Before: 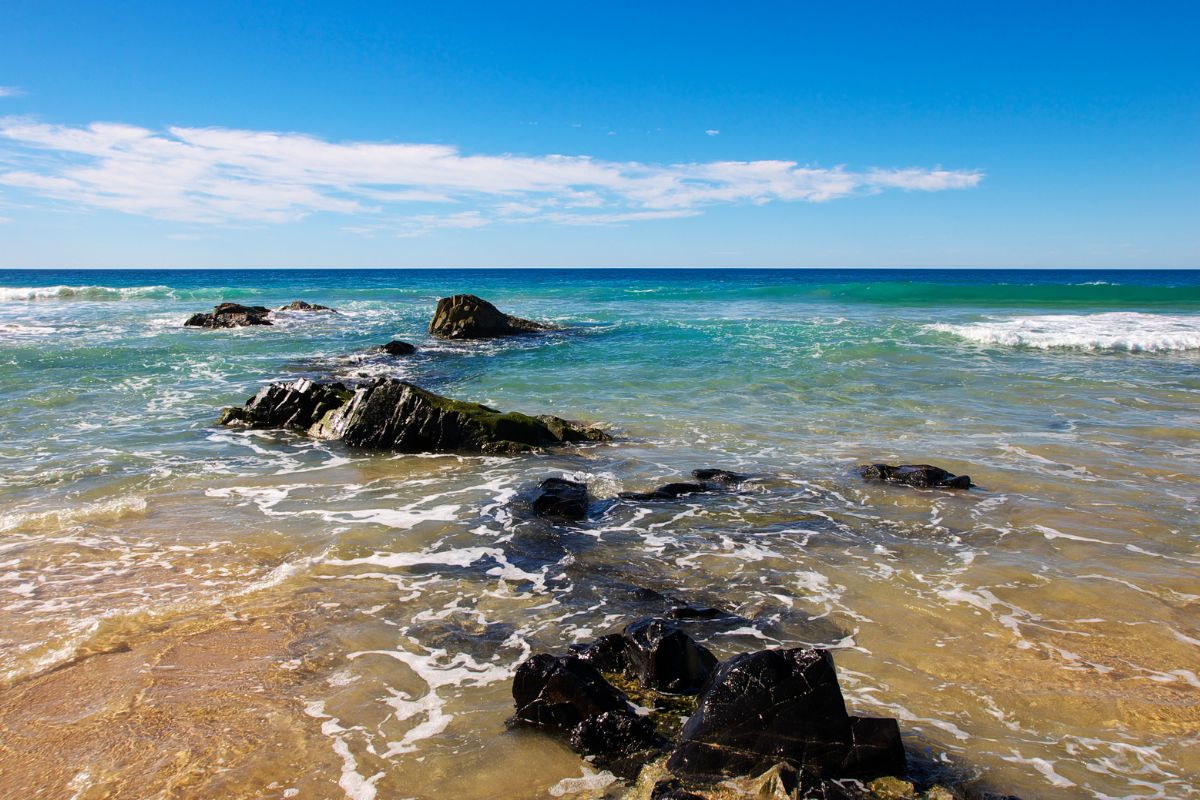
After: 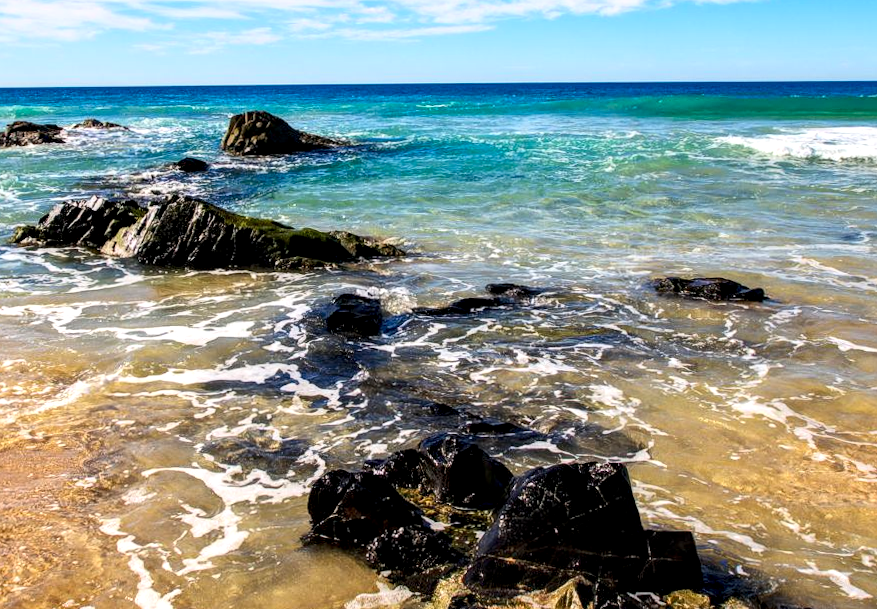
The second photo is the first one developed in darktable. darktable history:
crop: left 16.871%, top 22.857%, right 9.116%
exposure: black level correction 0.001, compensate highlight preservation false
rotate and perspective: rotation -0.45°, automatic cropping original format, crop left 0.008, crop right 0.992, crop top 0.012, crop bottom 0.988
local contrast: detail 150%
contrast brightness saturation: contrast 0.2, brightness 0.16, saturation 0.22
